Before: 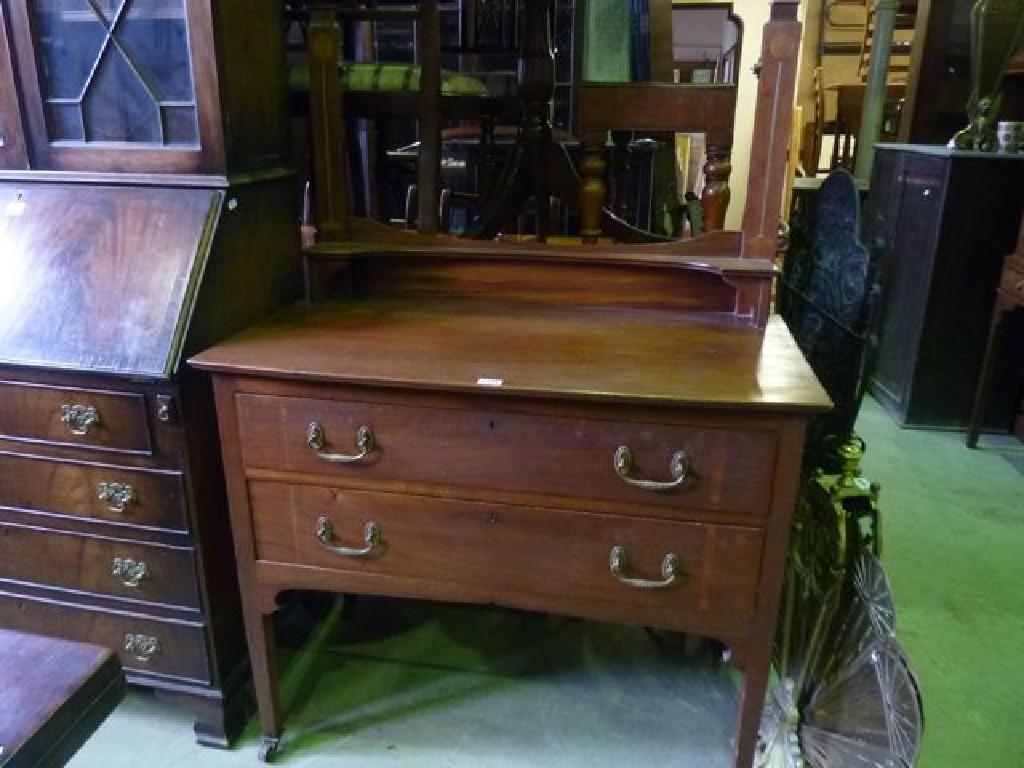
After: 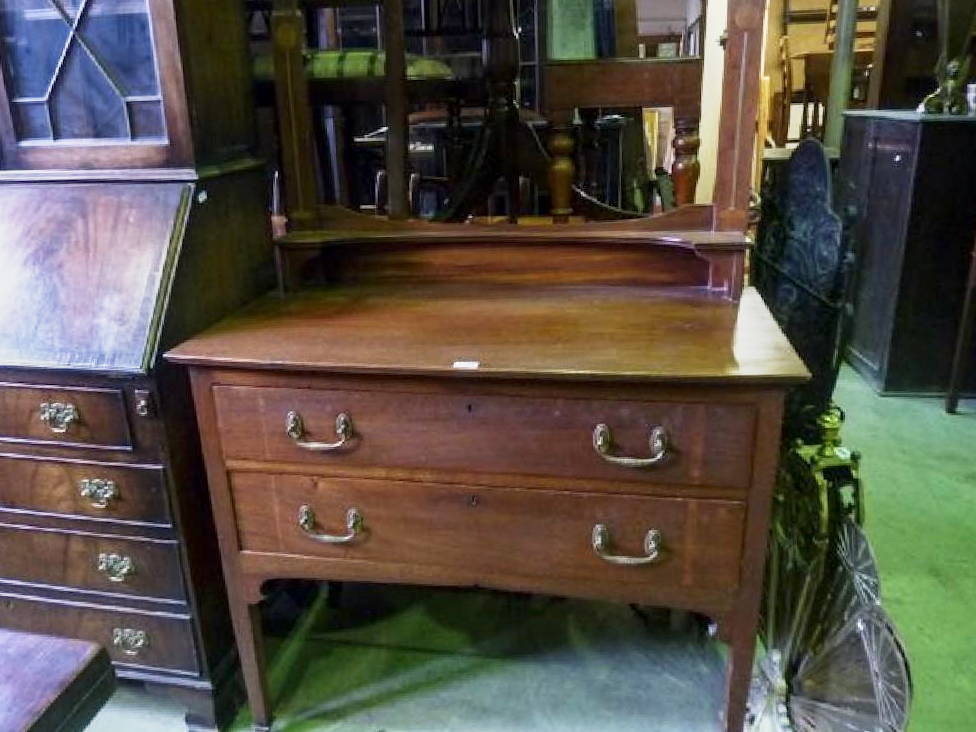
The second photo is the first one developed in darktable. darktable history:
local contrast: on, module defaults
rotate and perspective: rotation -2.12°, lens shift (vertical) 0.009, lens shift (horizontal) -0.008, automatic cropping original format, crop left 0.036, crop right 0.964, crop top 0.05, crop bottom 0.959
base curve: curves: ch0 [(0, 0) (0.088, 0.125) (0.176, 0.251) (0.354, 0.501) (0.613, 0.749) (1, 0.877)], preserve colors none
